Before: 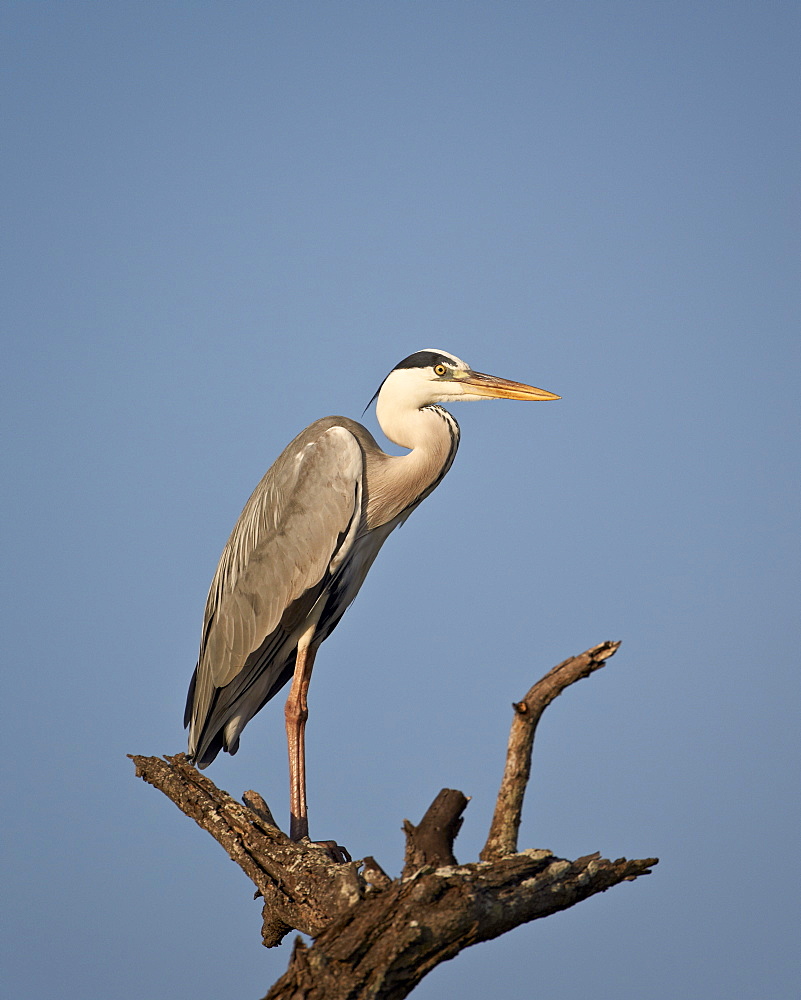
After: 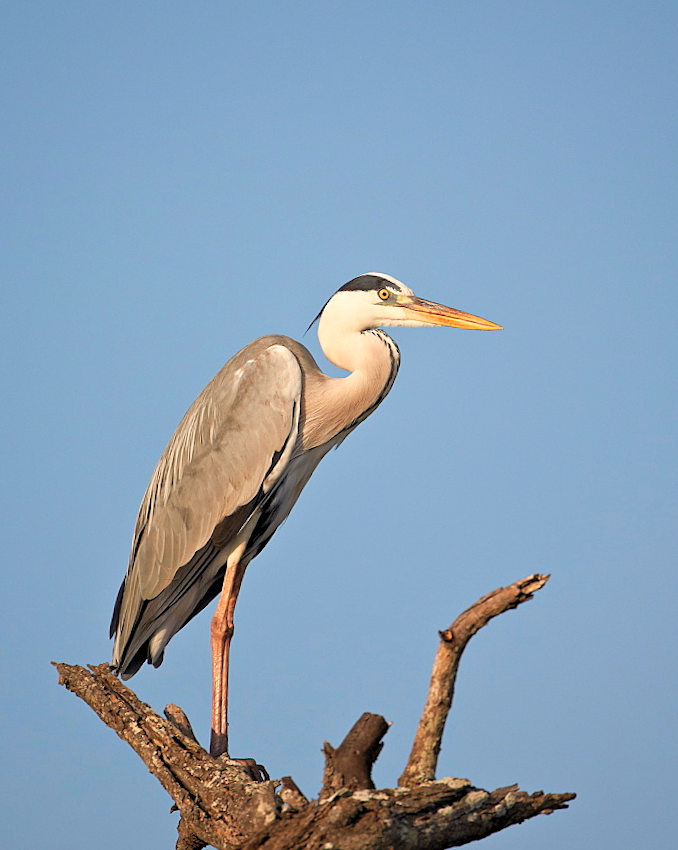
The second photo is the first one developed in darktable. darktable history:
contrast brightness saturation: brightness 0.147
crop and rotate: angle -3.01°, left 5.235%, top 5.193%, right 4.667%, bottom 4.276%
